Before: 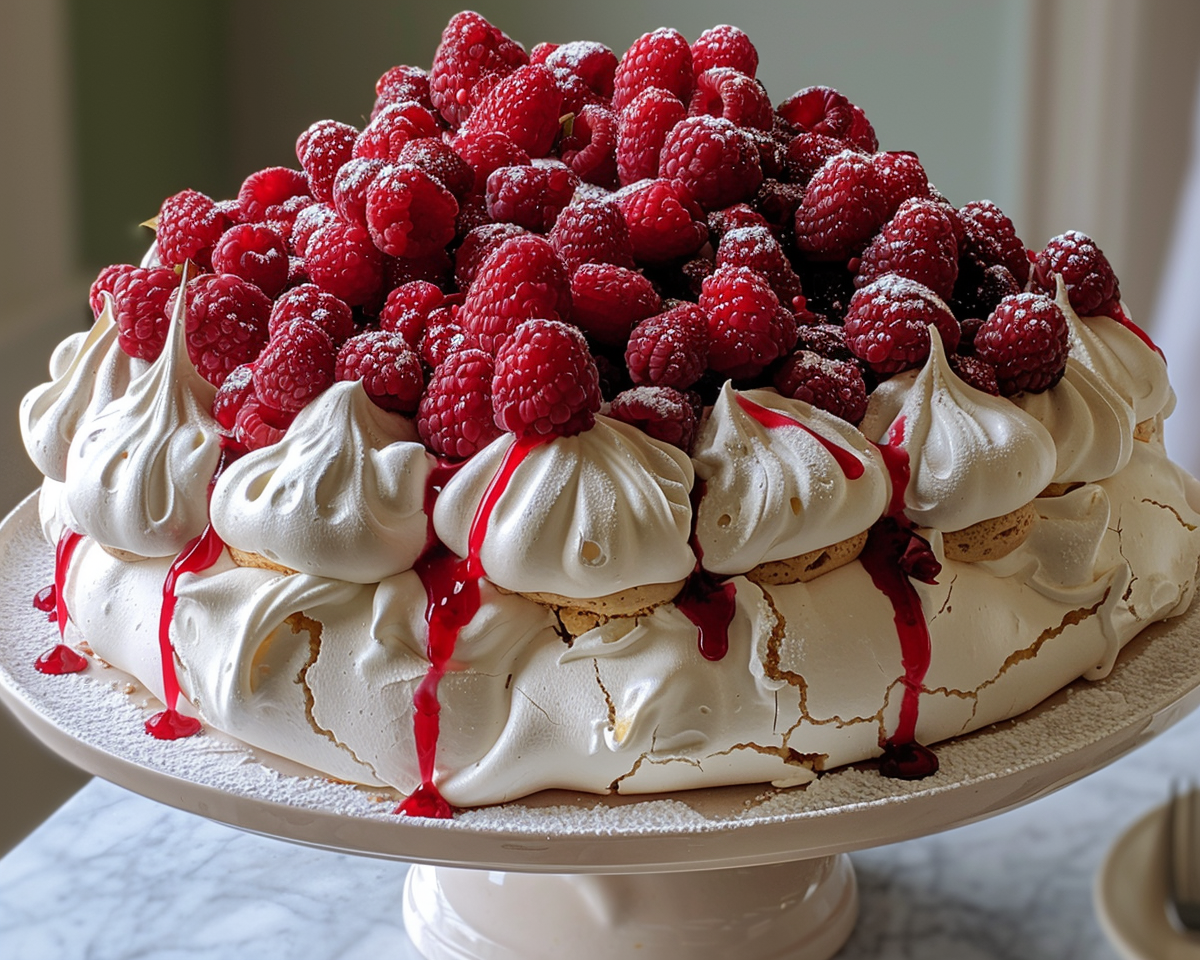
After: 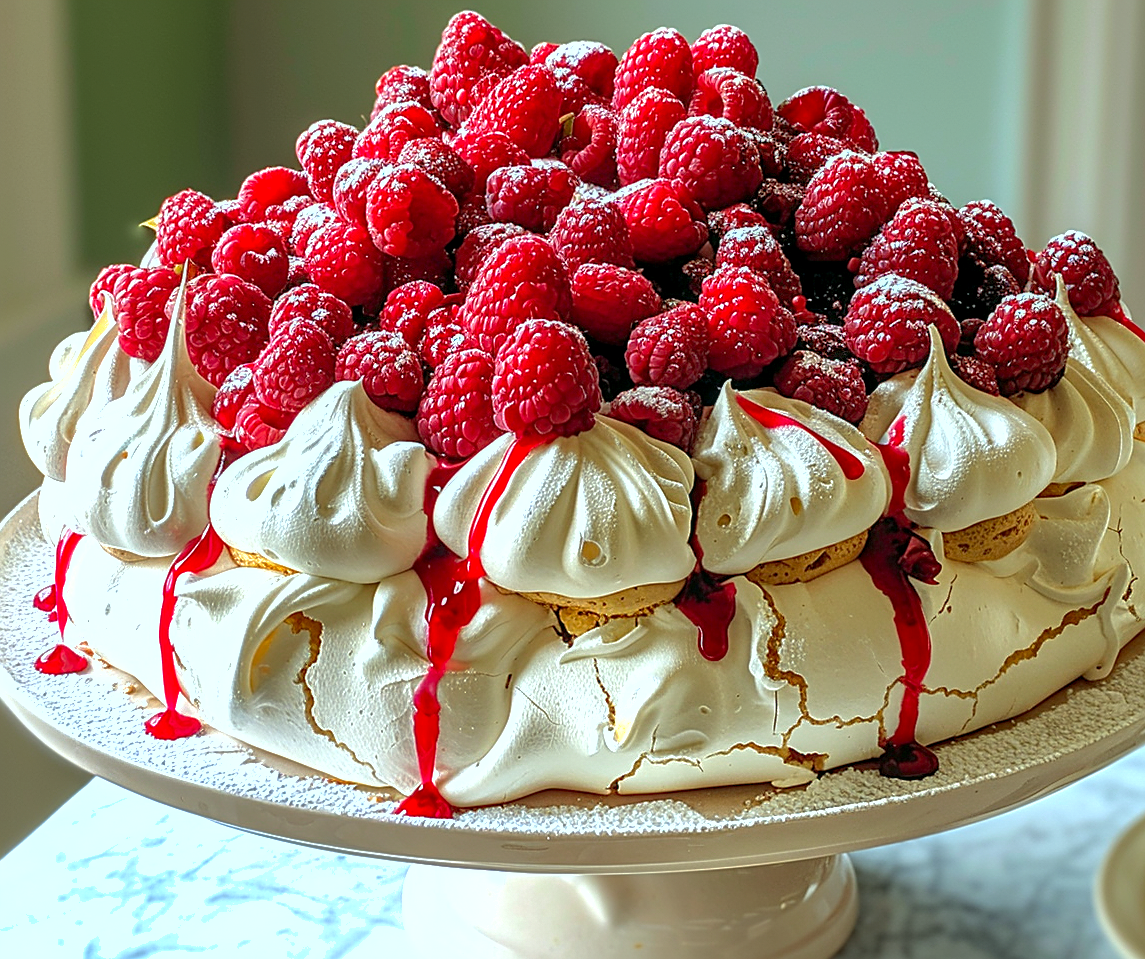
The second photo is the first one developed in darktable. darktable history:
crop: right 4.566%, bottom 0.035%
color correction: highlights a* -7.38, highlights b* 0.937, shadows a* -3.36, saturation 1.41
exposure: exposure 0.911 EV, compensate highlight preservation false
shadows and highlights: on, module defaults
contrast brightness saturation: saturation -0.095
local contrast: on, module defaults
sharpen: on, module defaults
base curve: curves: ch0 [(0, 0) (0.472, 0.455) (1, 1)], preserve colors none
